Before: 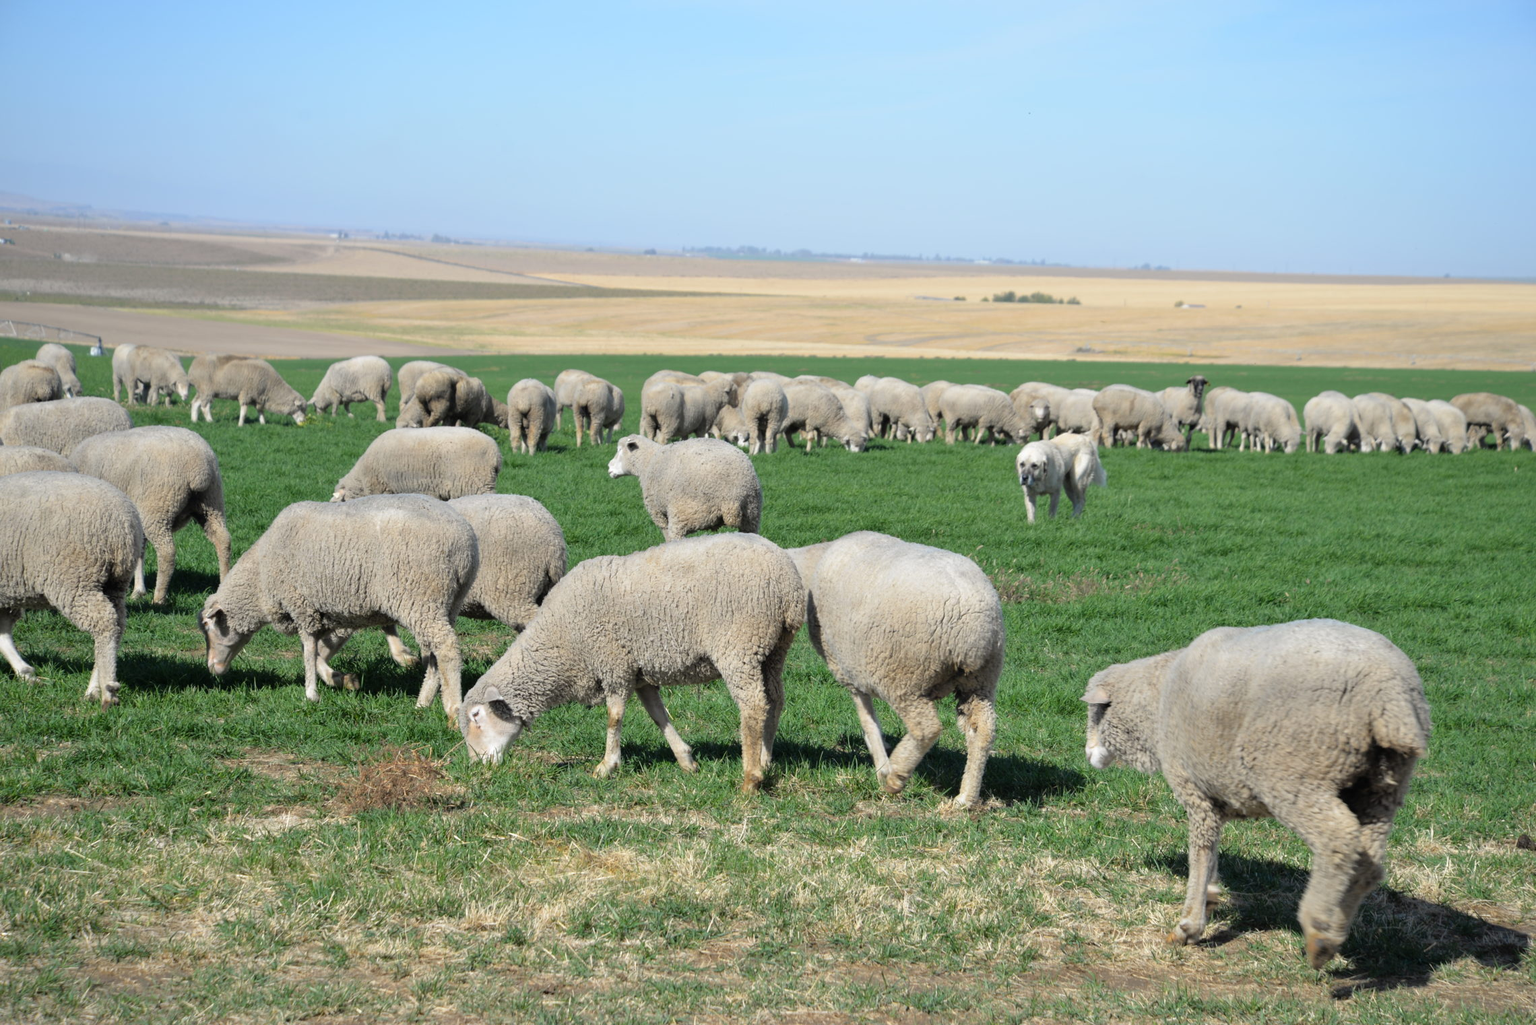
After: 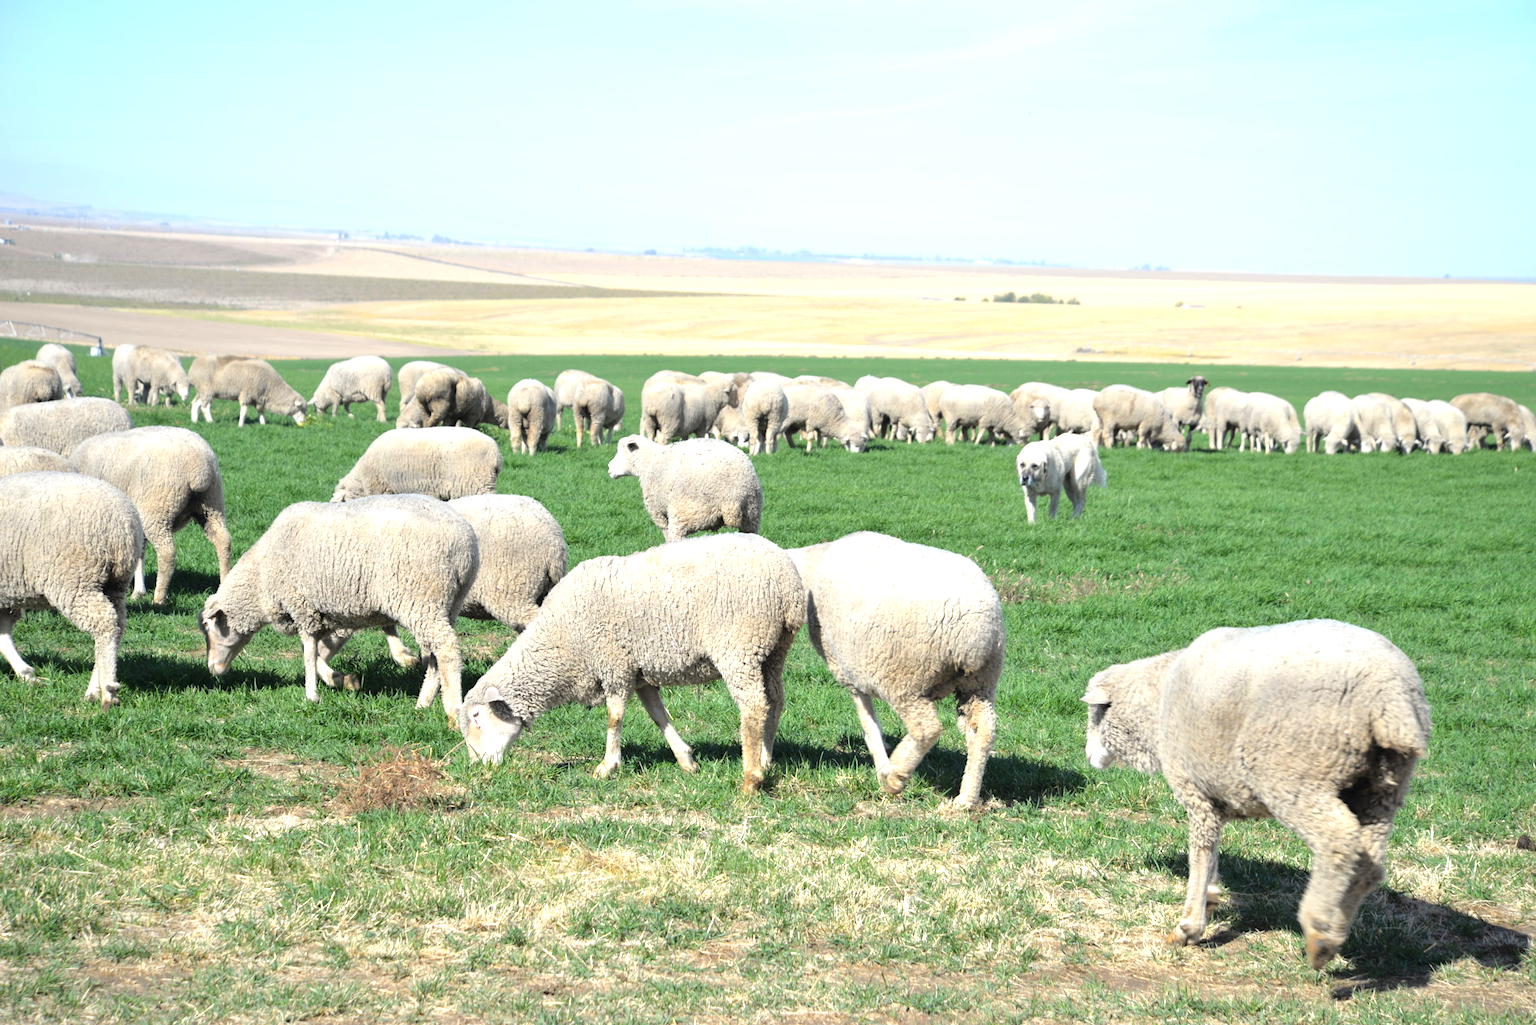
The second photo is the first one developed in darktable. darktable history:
exposure: black level correction 0, exposure 0.891 EV, compensate exposure bias true, compensate highlight preservation false
